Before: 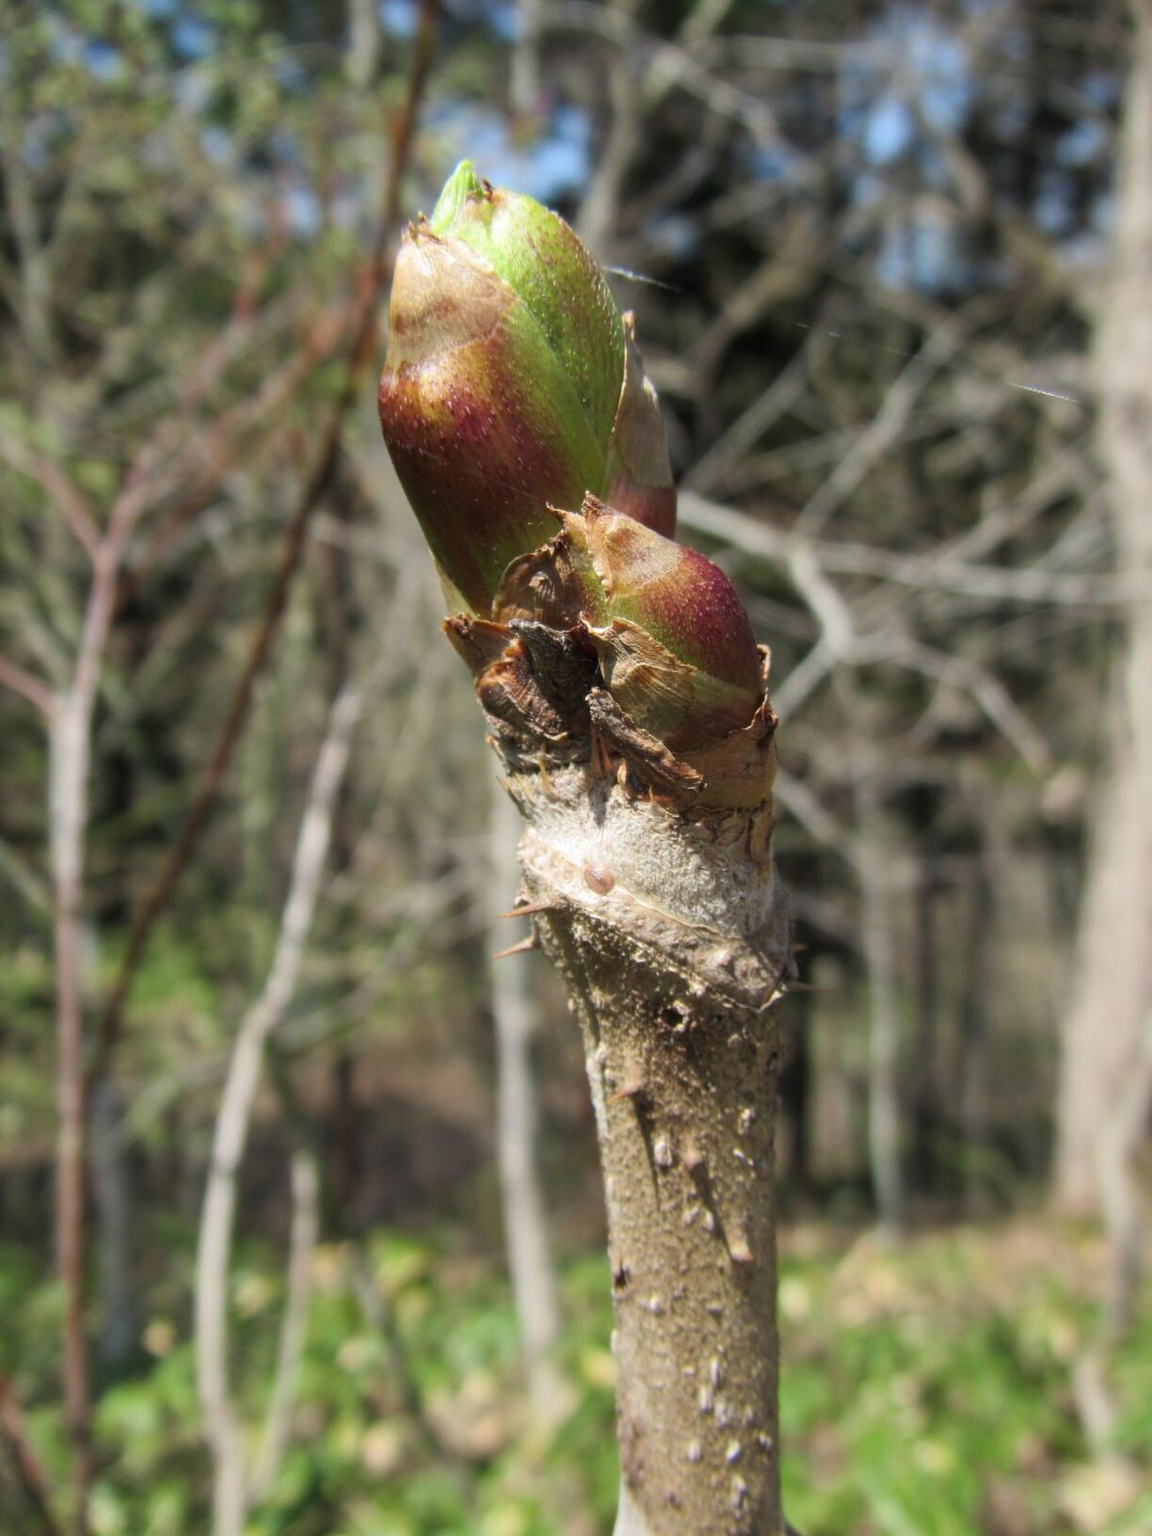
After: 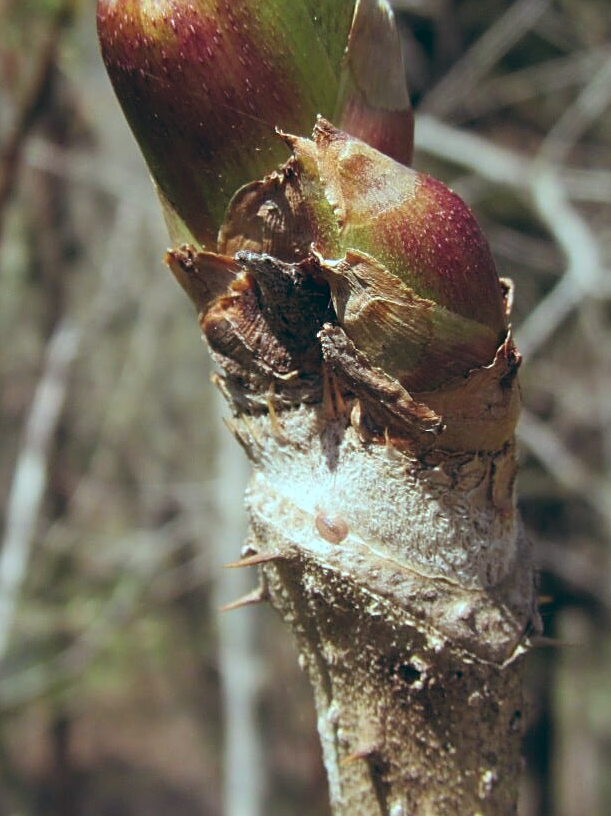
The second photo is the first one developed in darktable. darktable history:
white balance: emerald 1
crop: left 25%, top 25%, right 25%, bottom 25%
color balance: lift [1.003, 0.993, 1.001, 1.007], gamma [1.018, 1.072, 0.959, 0.928], gain [0.974, 0.873, 1.031, 1.127]
sharpen: on, module defaults
